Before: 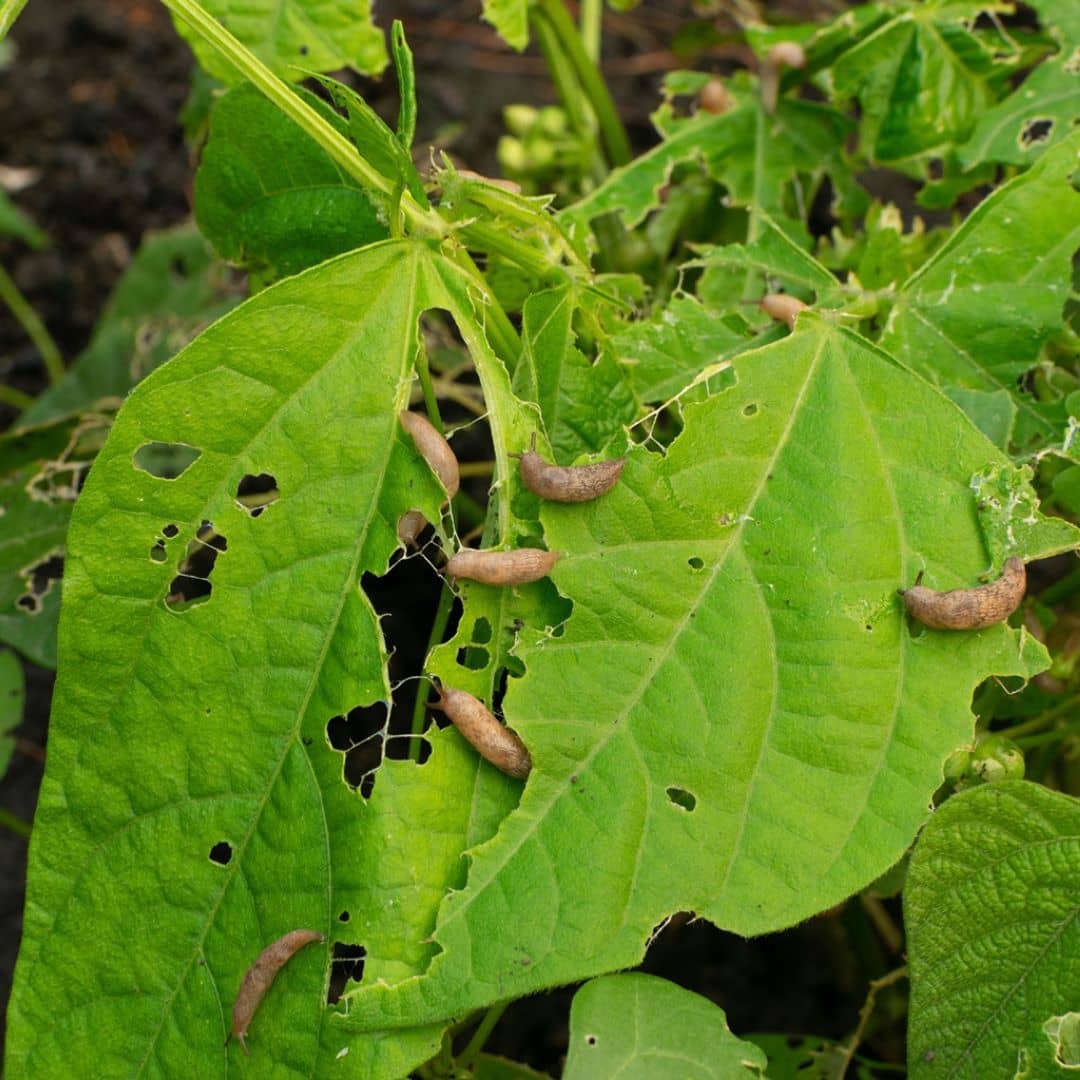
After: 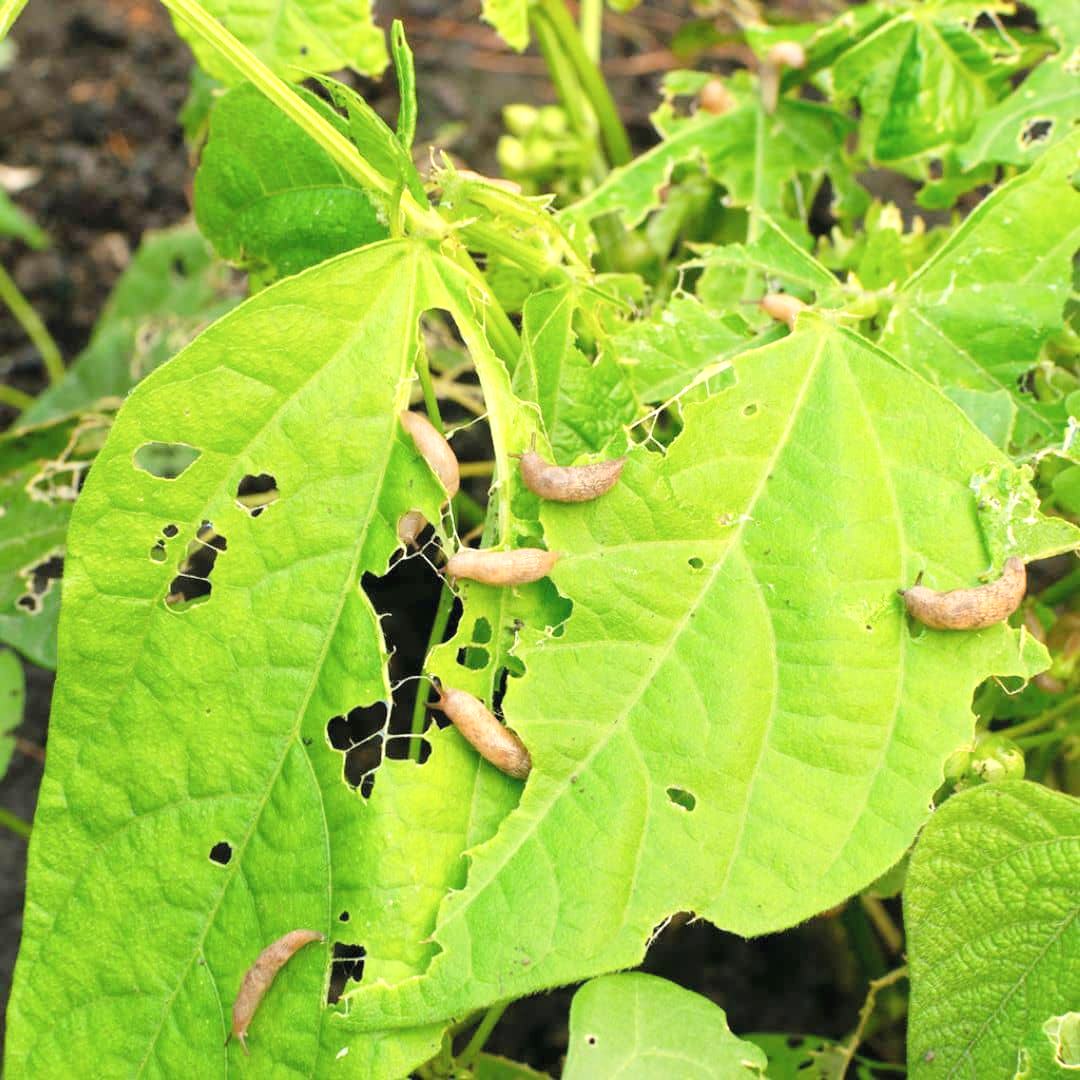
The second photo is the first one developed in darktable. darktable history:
exposure: black level correction 0, exposure 1.001 EV, compensate highlight preservation false
tone curve: curves: ch0 [(0, 0) (0.071, 0.058) (0.266, 0.268) (0.498, 0.542) (0.766, 0.807) (1, 0.983)]; ch1 [(0, 0) (0.346, 0.307) (0.408, 0.387) (0.463, 0.465) (0.482, 0.493) (0.502, 0.499) (0.517, 0.505) (0.55, 0.554) (0.597, 0.61) (0.651, 0.698) (1, 1)]; ch2 [(0, 0) (0.346, 0.34) (0.434, 0.46) (0.485, 0.494) (0.5, 0.498) (0.509, 0.517) (0.526, 0.539) (0.583, 0.603) (0.625, 0.659) (1, 1)], preserve colors none
contrast brightness saturation: brightness 0.141
